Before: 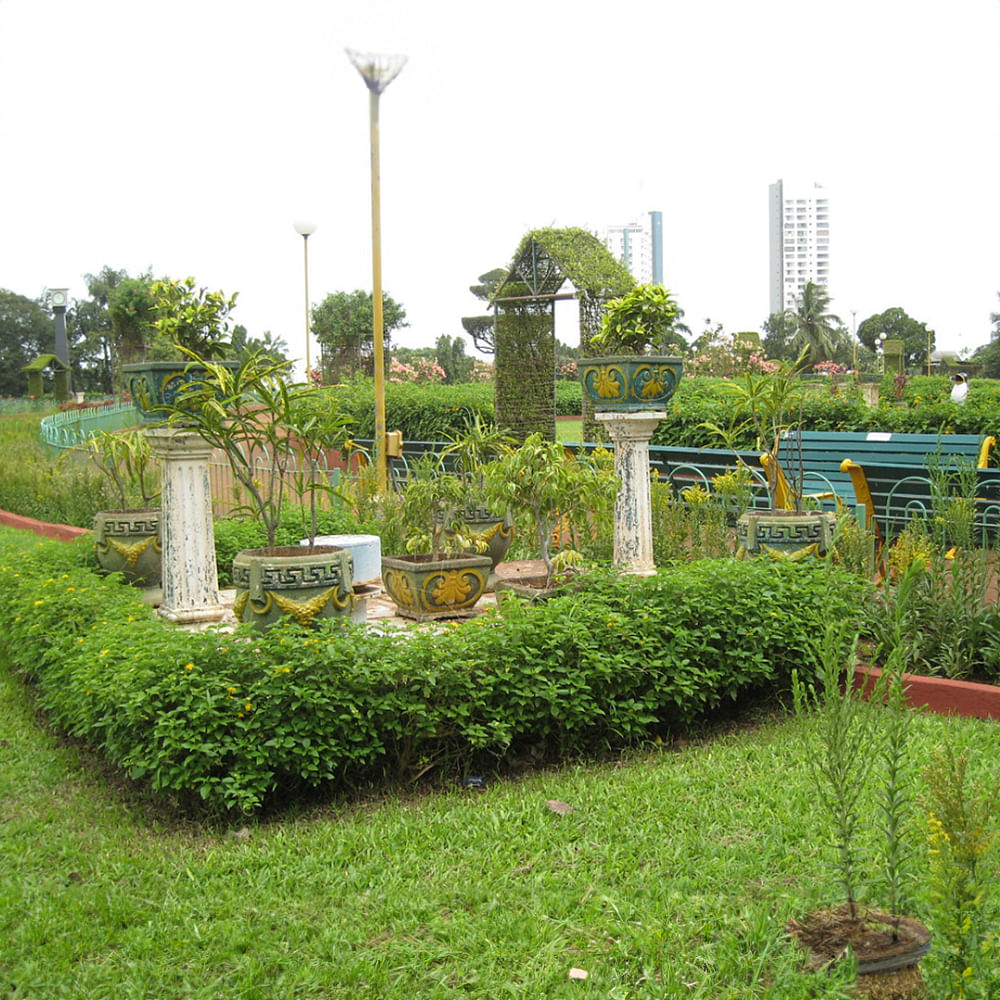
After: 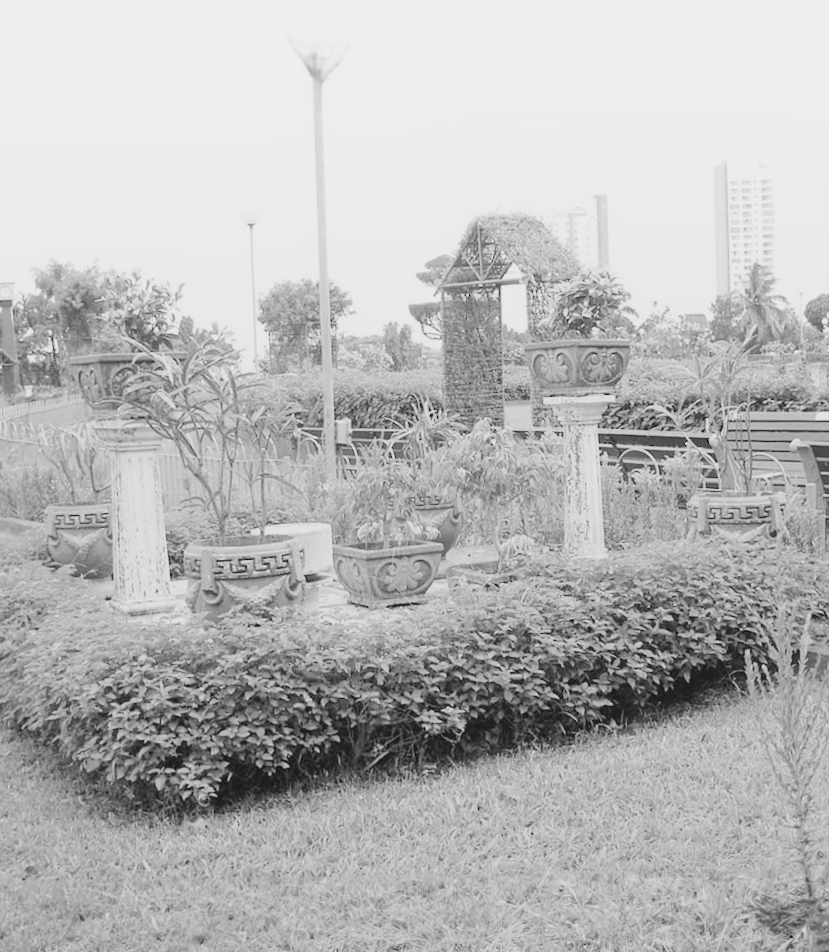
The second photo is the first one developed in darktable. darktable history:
crop and rotate: angle 1°, left 4.281%, top 0.642%, right 11.383%, bottom 2.486%
filmic rgb: black relative exposure -6.98 EV, white relative exposure 5.63 EV, hardness 2.86
local contrast: highlights 68%, shadows 68%, detail 82%, midtone range 0.325
monochrome: on, module defaults
exposure: black level correction 0, exposure 1.4 EV, compensate highlight preservation false
